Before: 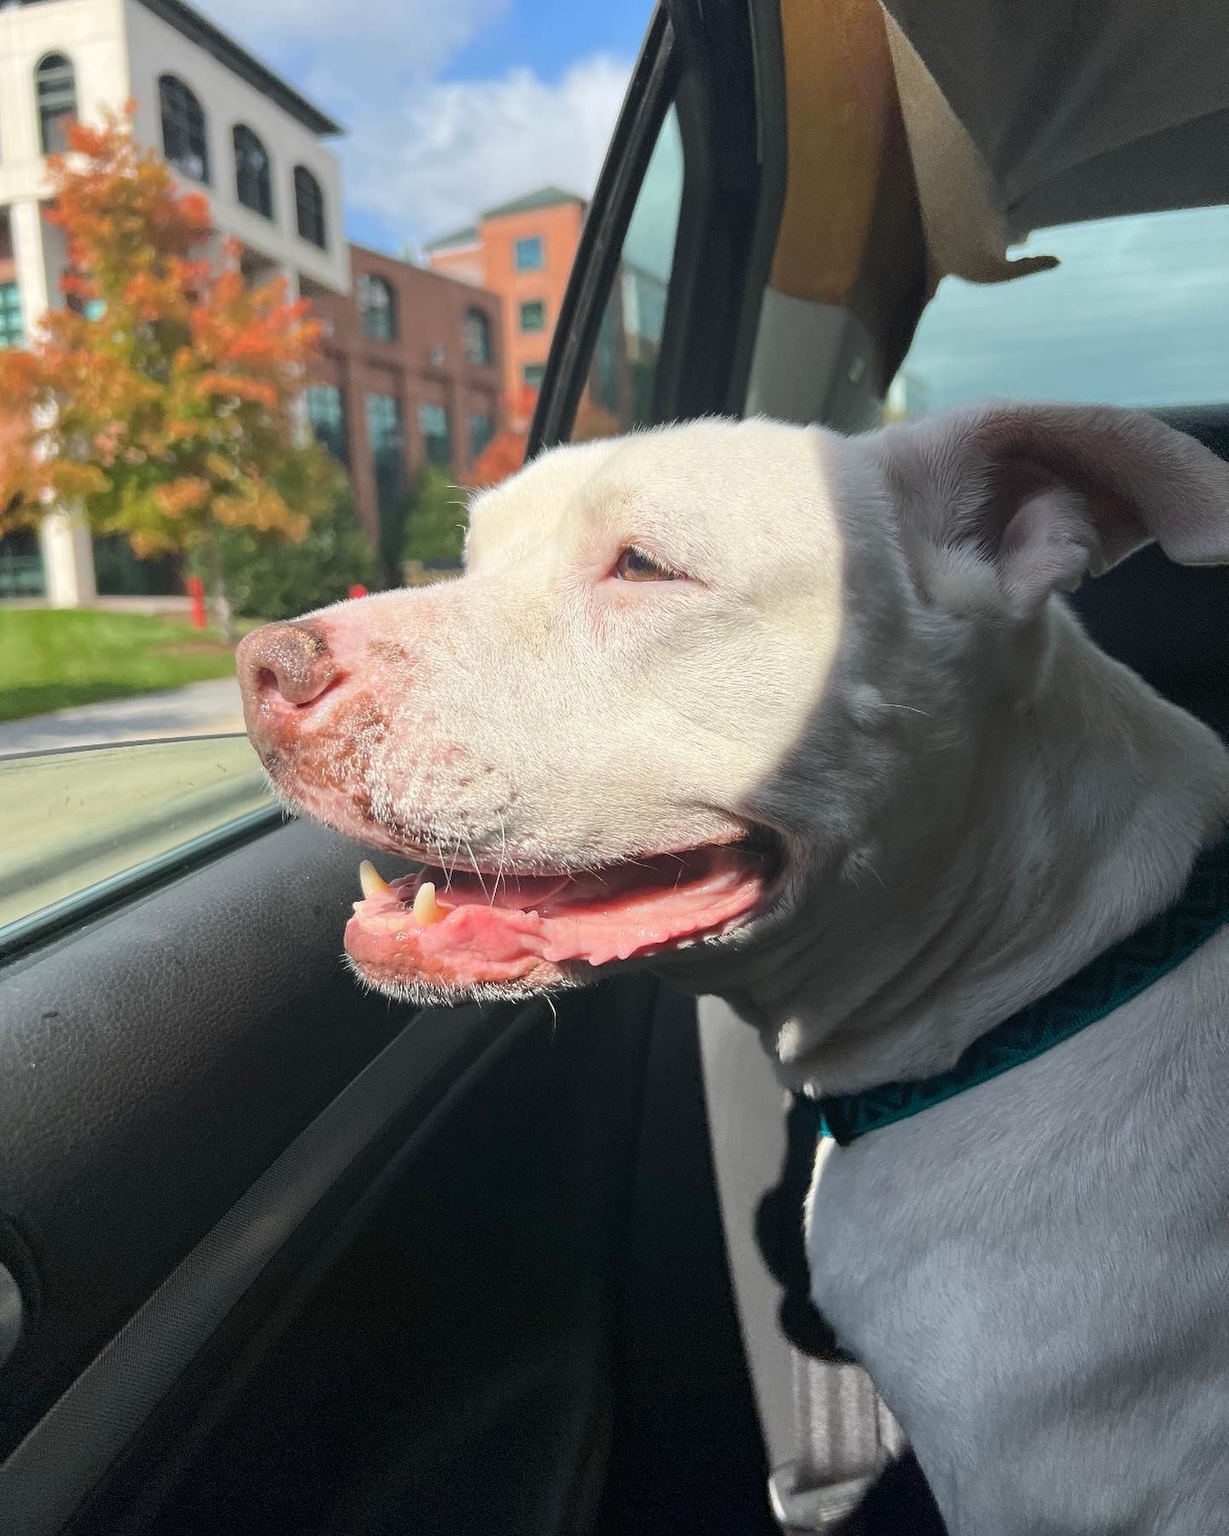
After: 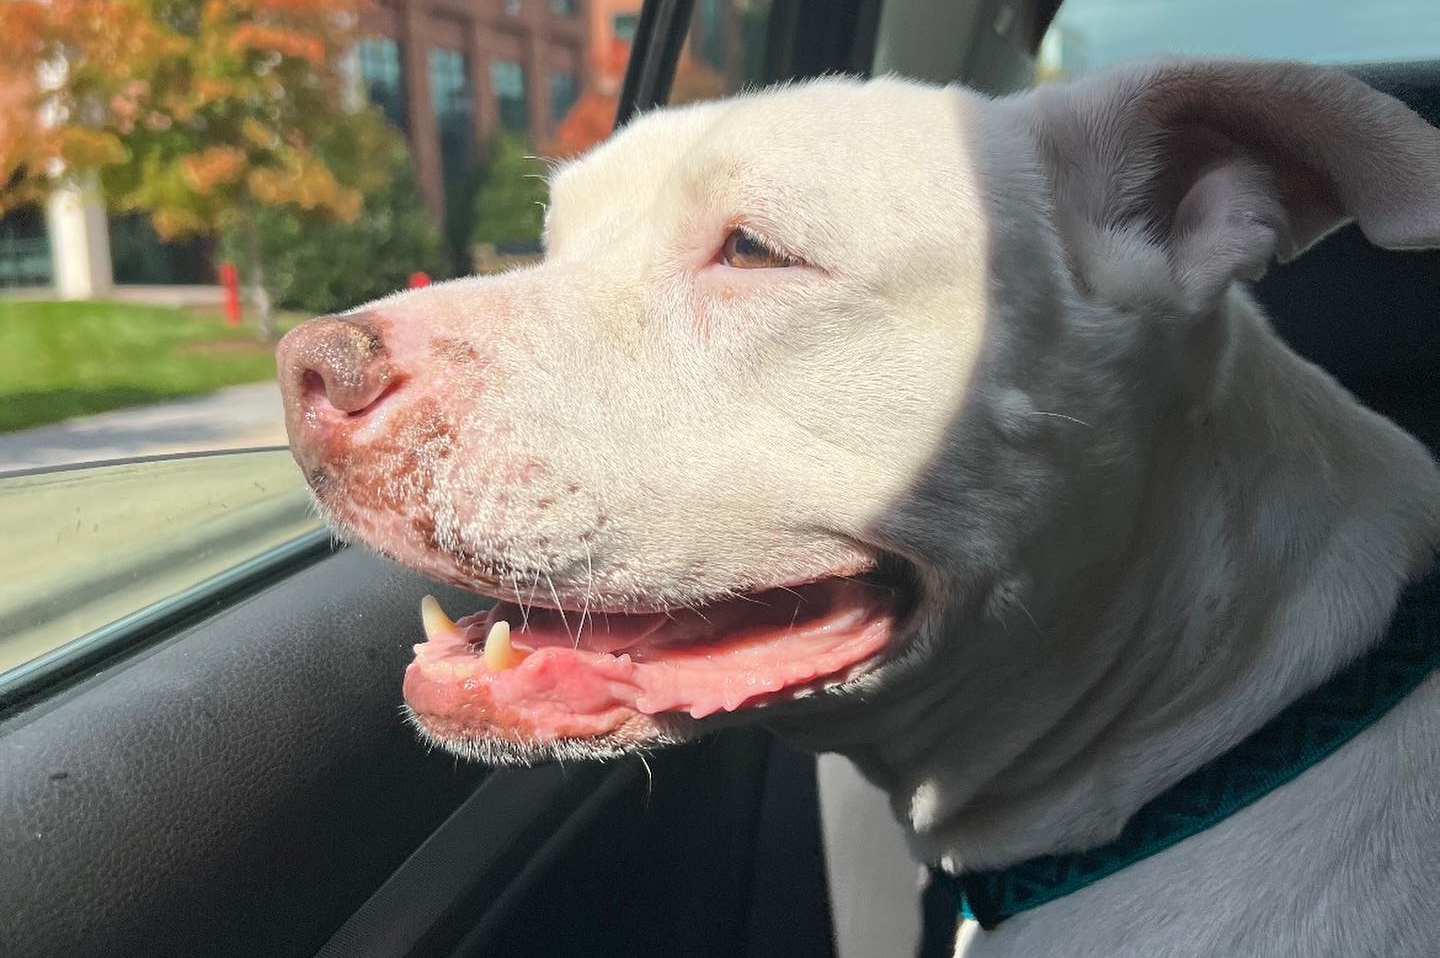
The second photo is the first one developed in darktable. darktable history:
crop and rotate: top 22.987%, bottom 23.779%
